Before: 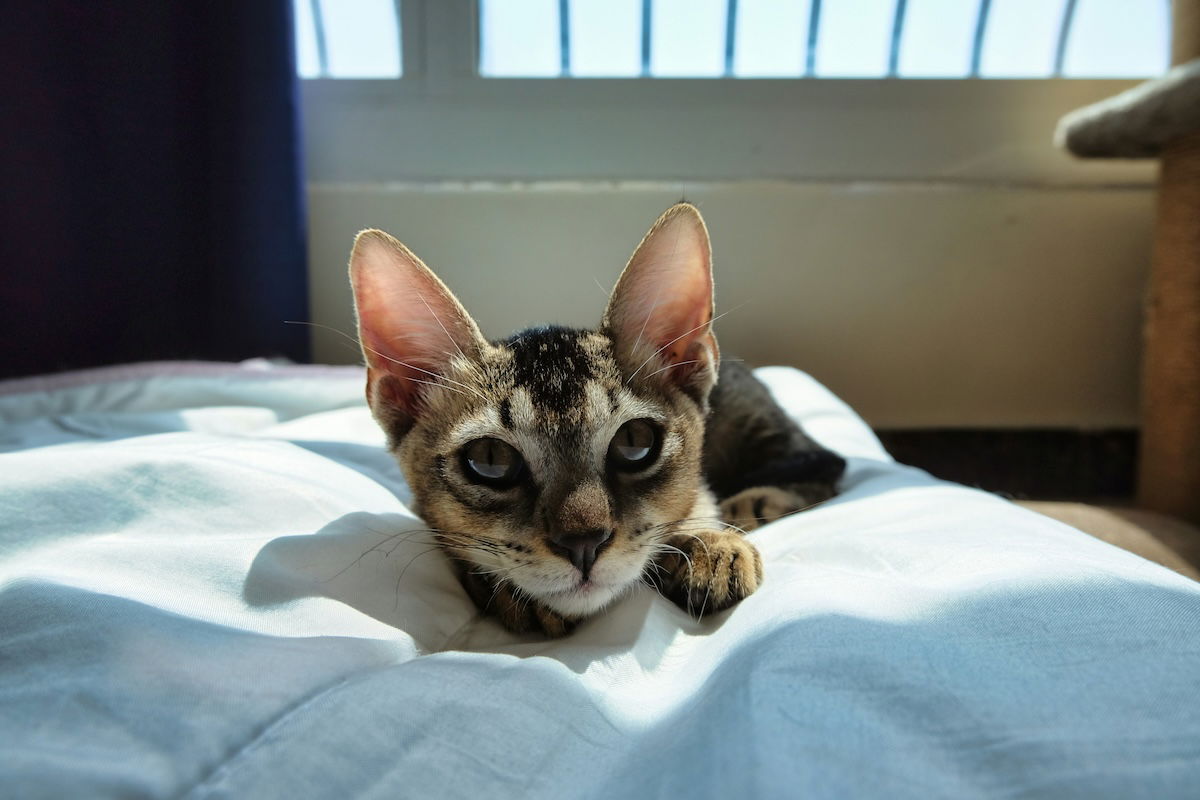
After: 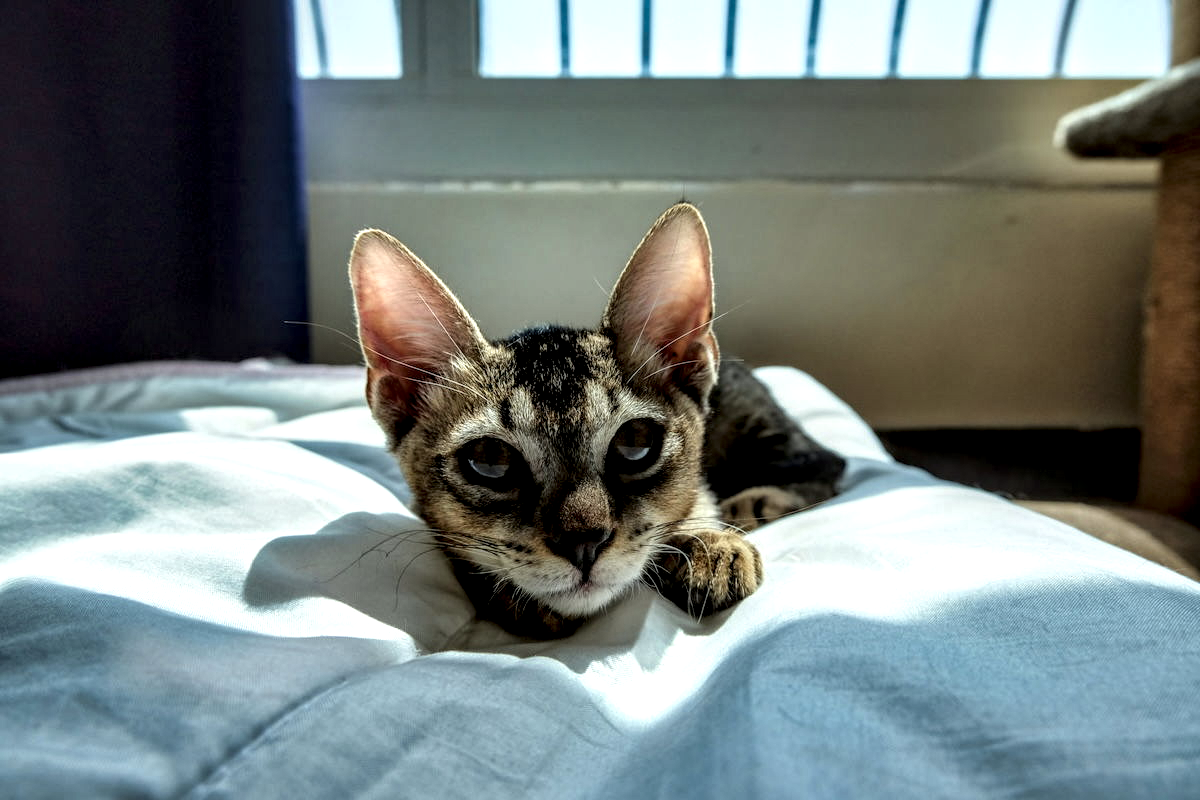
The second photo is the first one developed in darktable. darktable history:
local contrast: highlights 19%, detail 186%
white balance: red 0.978, blue 0.999
